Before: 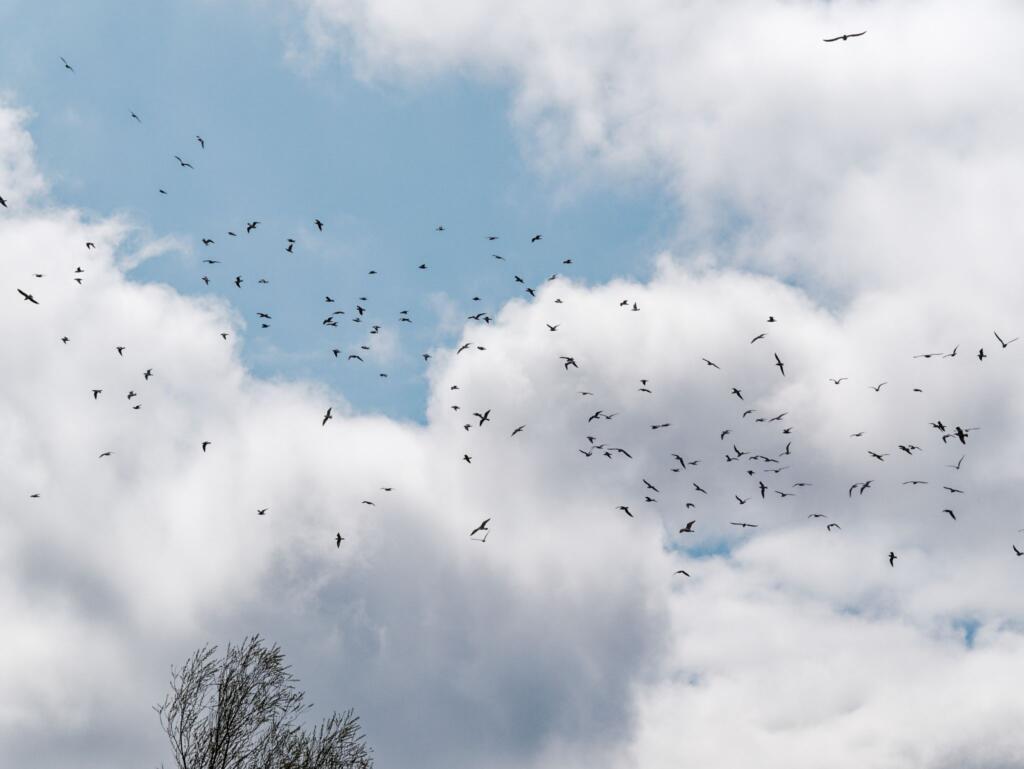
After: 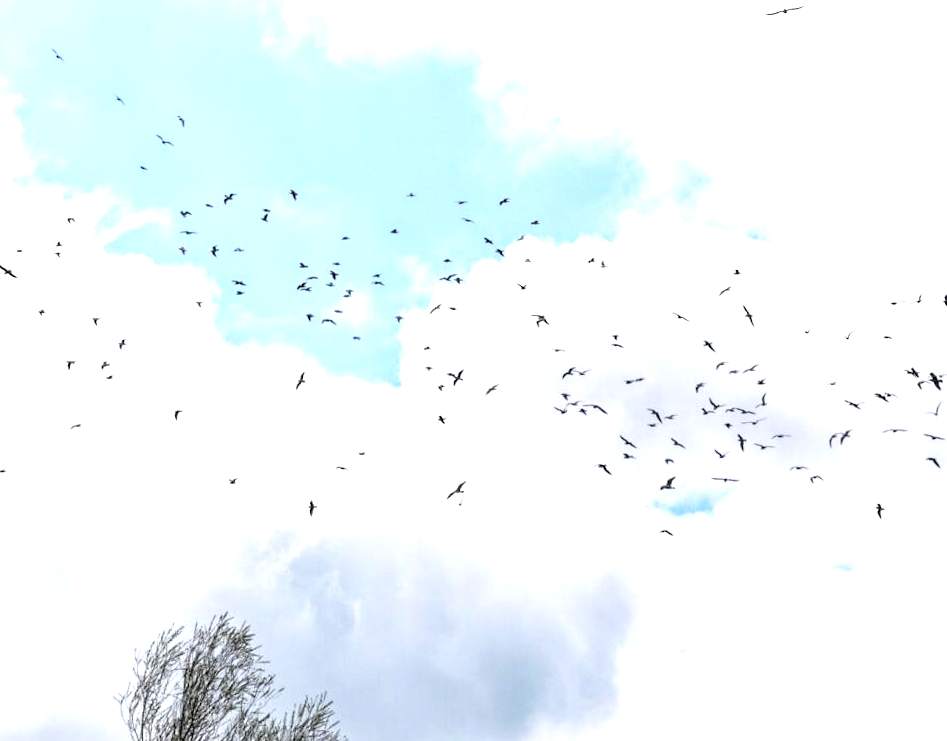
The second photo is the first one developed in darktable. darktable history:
rotate and perspective: rotation -1.68°, lens shift (vertical) -0.146, crop left 0.049, crop right 0.912, crop top 0.032, crop bottom 0.96
exposure: exposure 1.25 EV, compensate exposure bias true, compensate highlight preservation false
